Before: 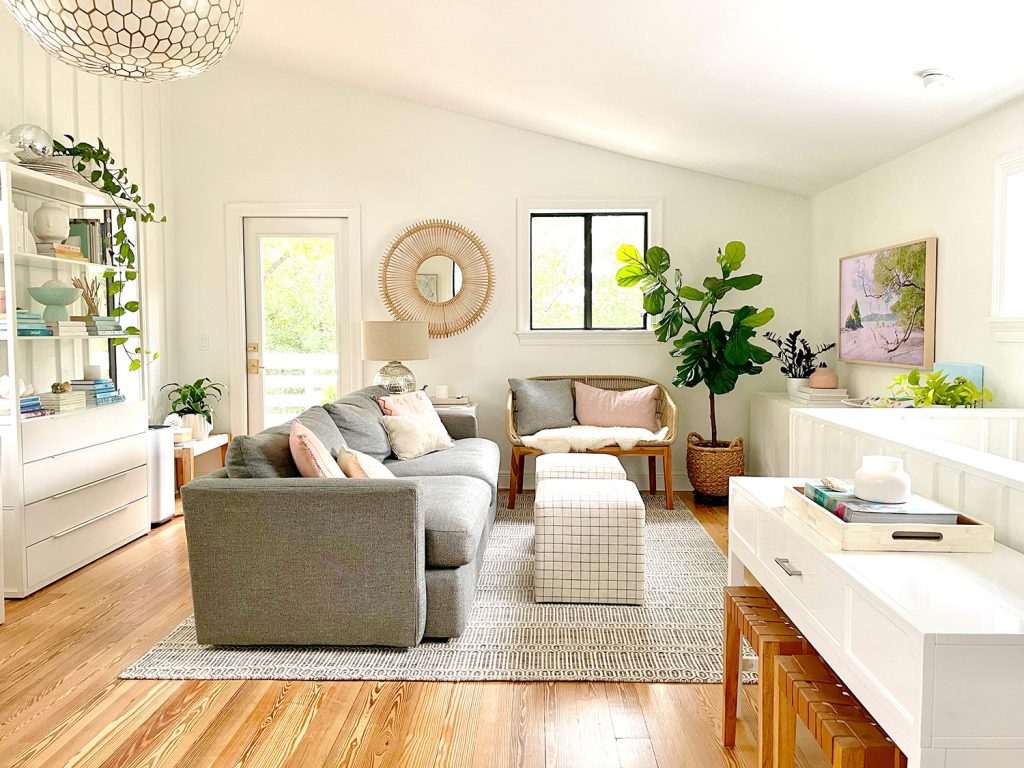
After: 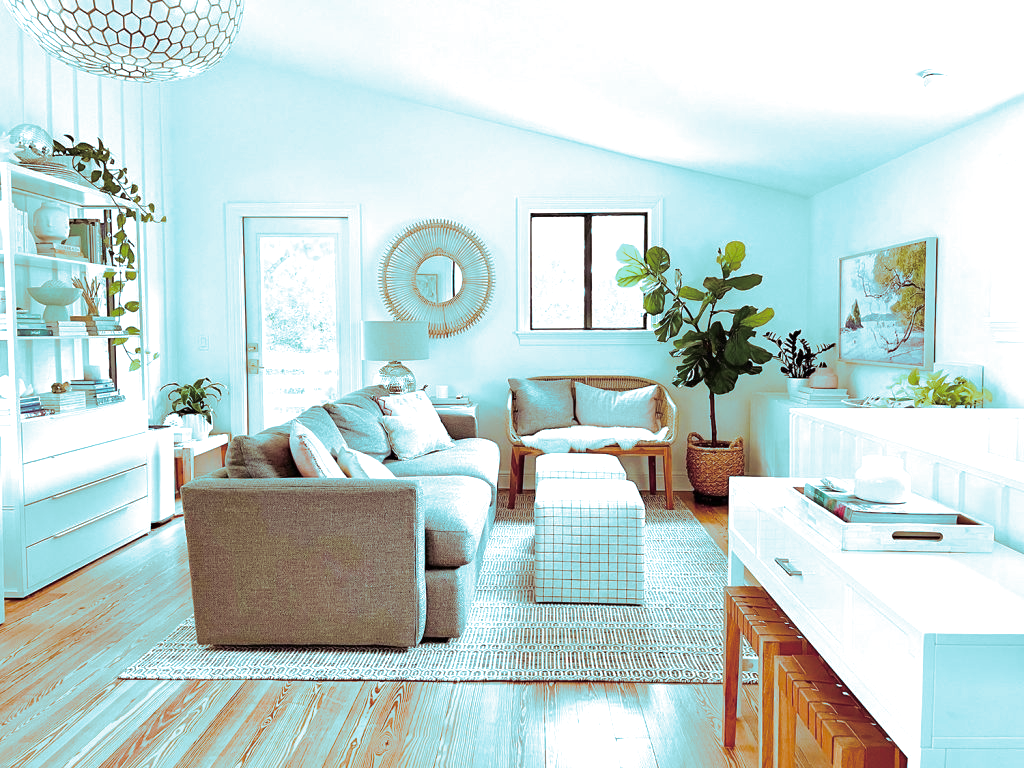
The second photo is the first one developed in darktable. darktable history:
split-toning: shadows › hue 327.6°, highlights › hue 198°, highlights › saturation 0.55, balance -21.25, compress 0%
tone equalizer: on, module defaults
exposure: exposure 0.3 EV, compensate highlight preservation false
